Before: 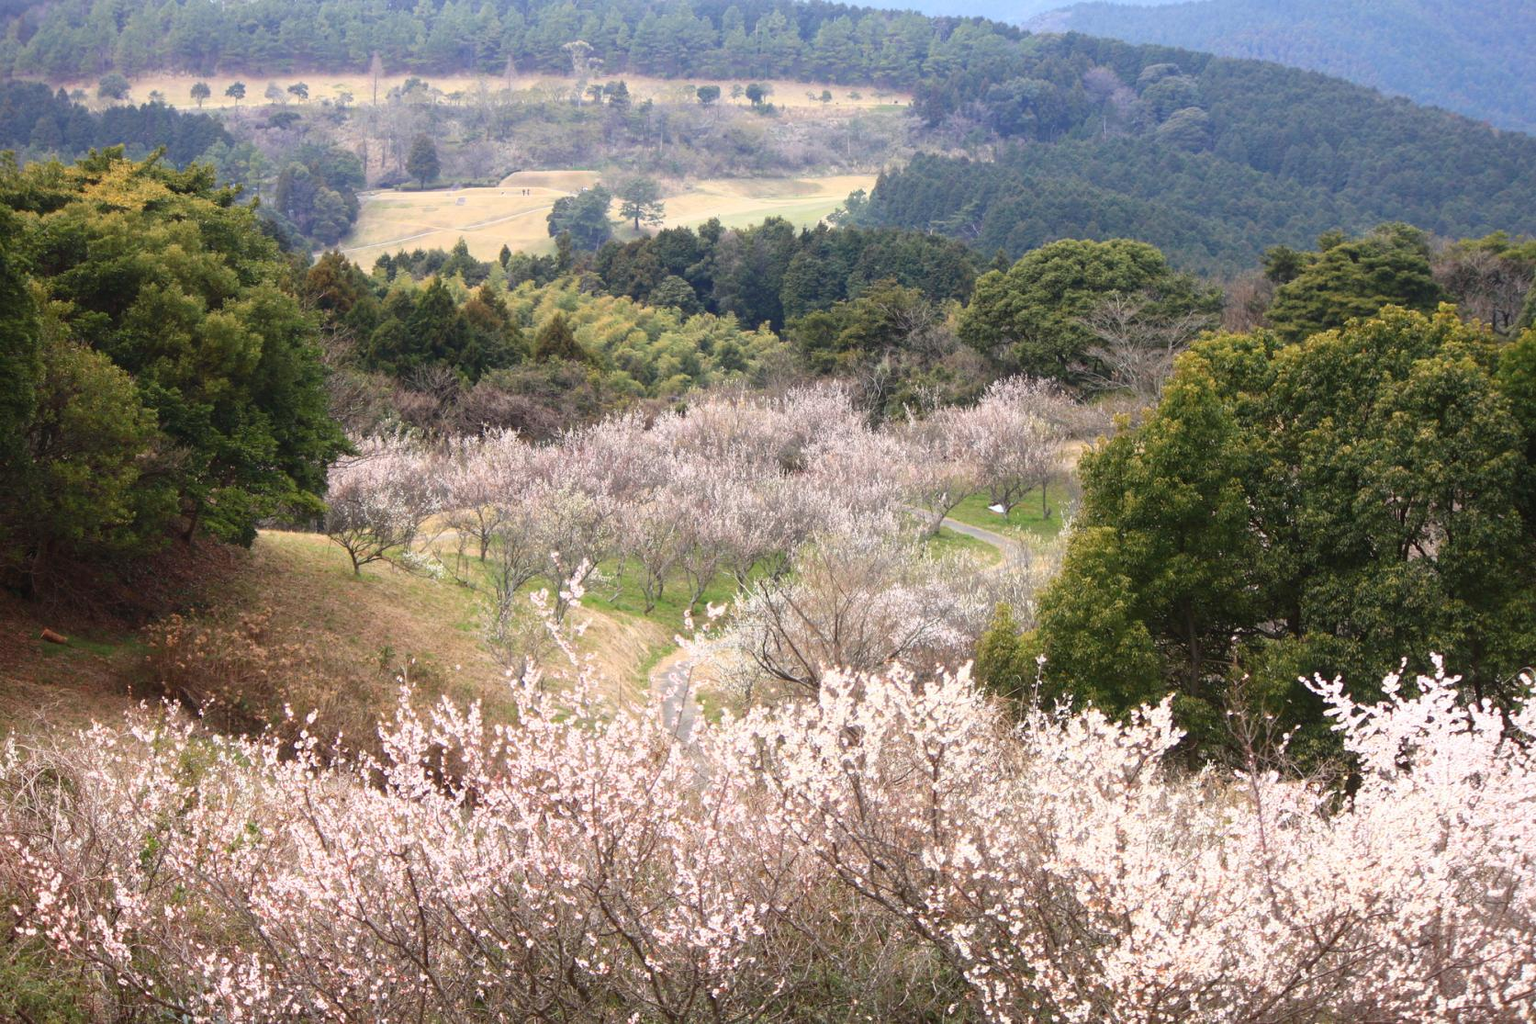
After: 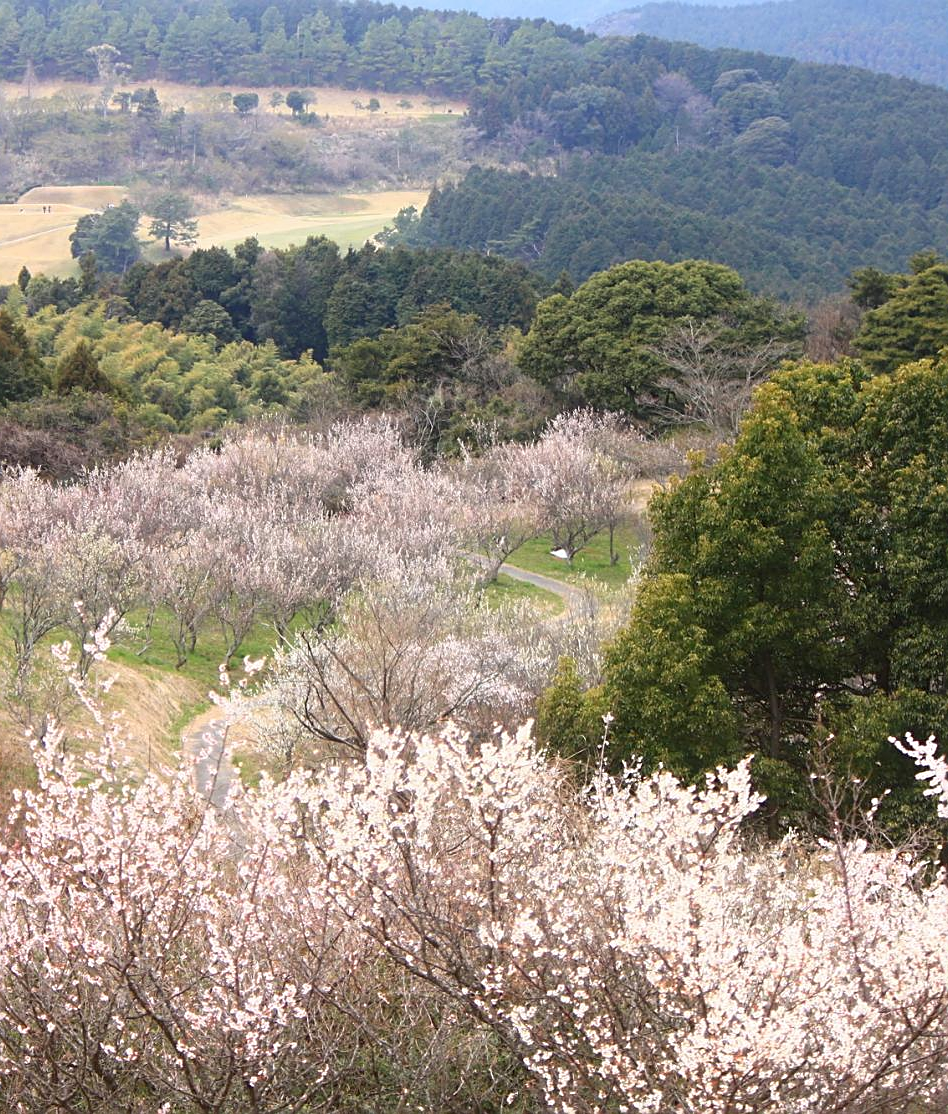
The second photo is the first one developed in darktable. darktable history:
sharpen: on, module defaults
crop: left 31.458%, top 0%, right 11.876%
shadows and highlights: radius 334.93, shadows 63.48, highlights 6.06, compress 87.7%, highlights color adjustment 39.73%, soften with gaussian
local contrast: mode bilateral grid, contrast 100, coarseness 100, detail 94%, midtone range 0.2
